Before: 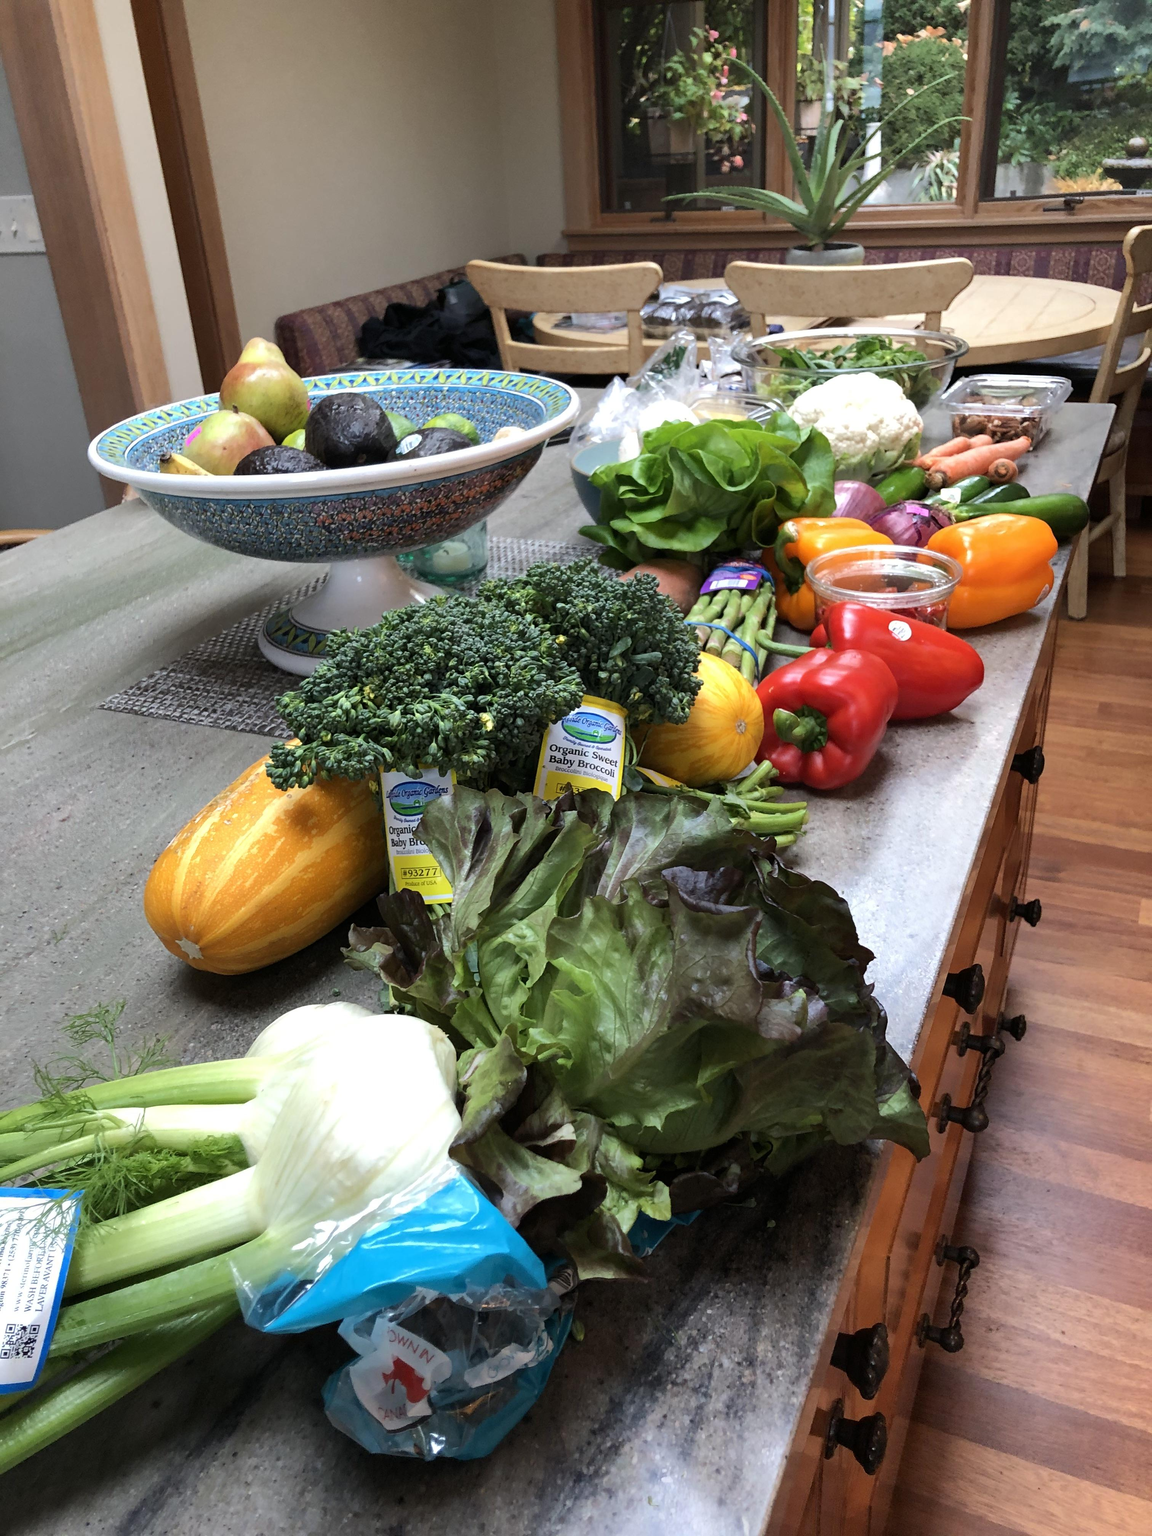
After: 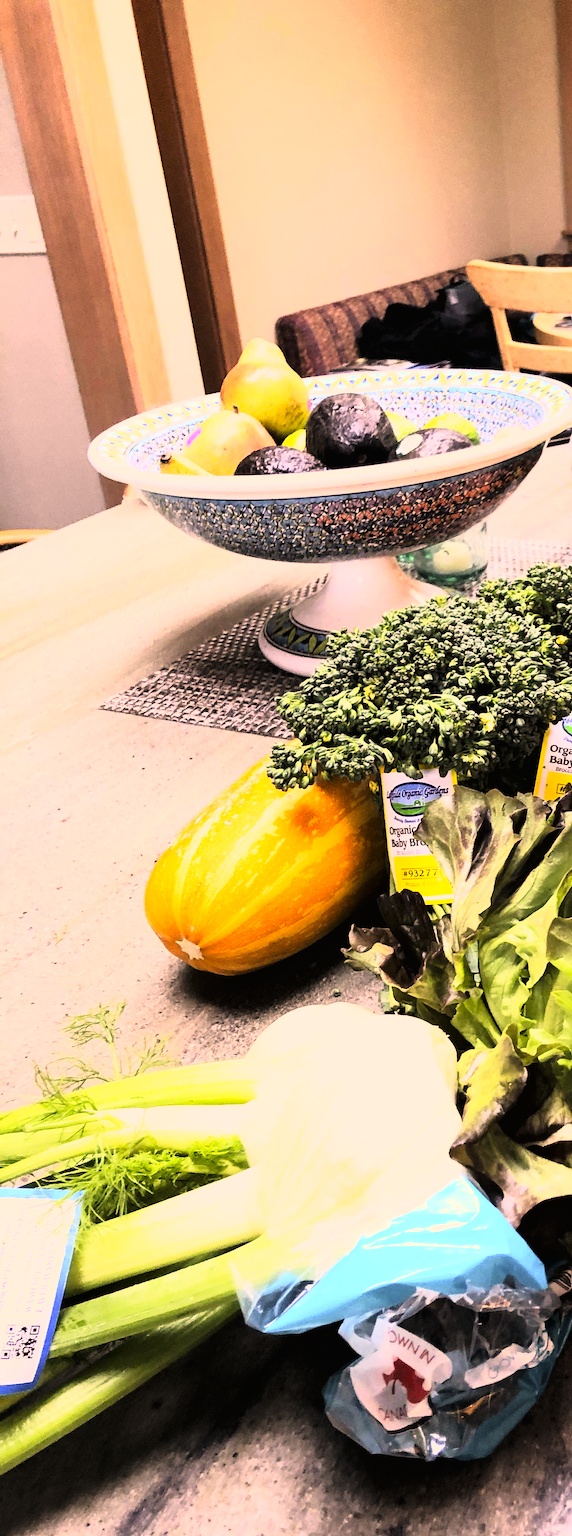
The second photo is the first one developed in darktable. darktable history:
contrast brightness saturation: contrast 0.2, brightness 0.17, saturation 0.226
tone equalizer: on, module defaults
base curve: curves: ch0 [(0, 0) (0.579, 0.807) (1, 1)], preserve colors none
crop and rotate: left 0.048%, top 0%, right 50.255%
color correction: highlights a* 21.27, highlights b* 19.3
tone curve: curves: ch0 [(0.016, 0.011) (0.094, 0.016) (0.469, 0.508) (0.721, 0.862) (1, 1)], color space Lab, linked channels, preserve colors none
